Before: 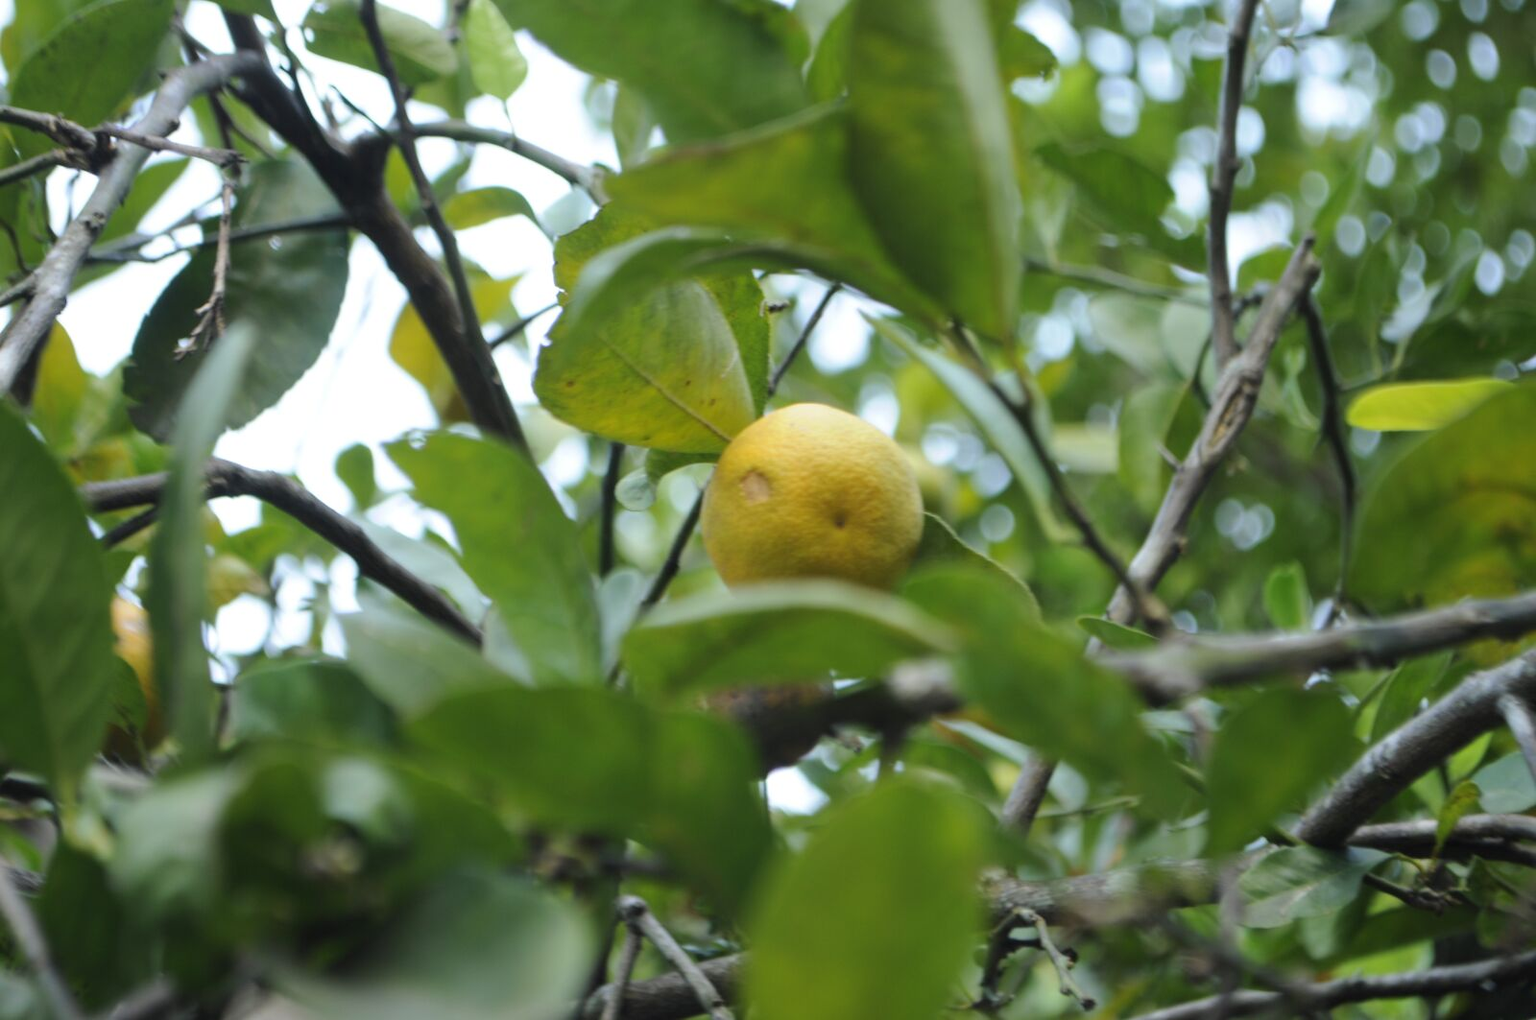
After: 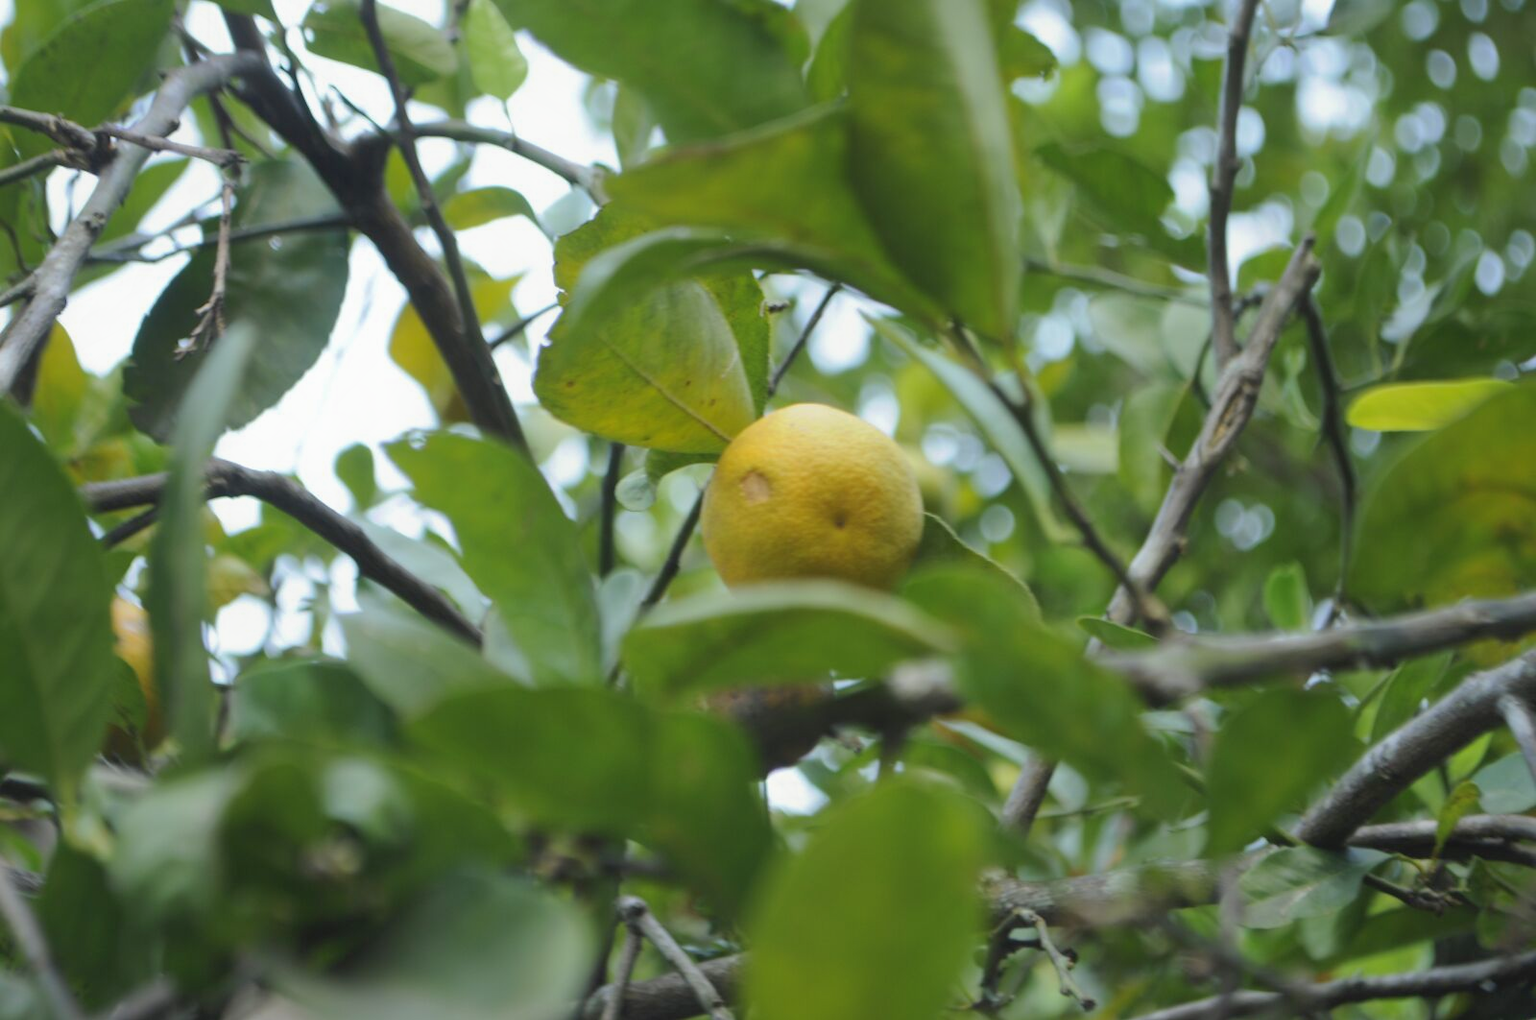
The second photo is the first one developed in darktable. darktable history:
shadows and highlights: on, module defaults
contrast equalizer: octaves 7, y [[0.6 ×6], [0.55 ×6], [0 ×6], [0 ×6], [0 ×6]], mix -0.2
